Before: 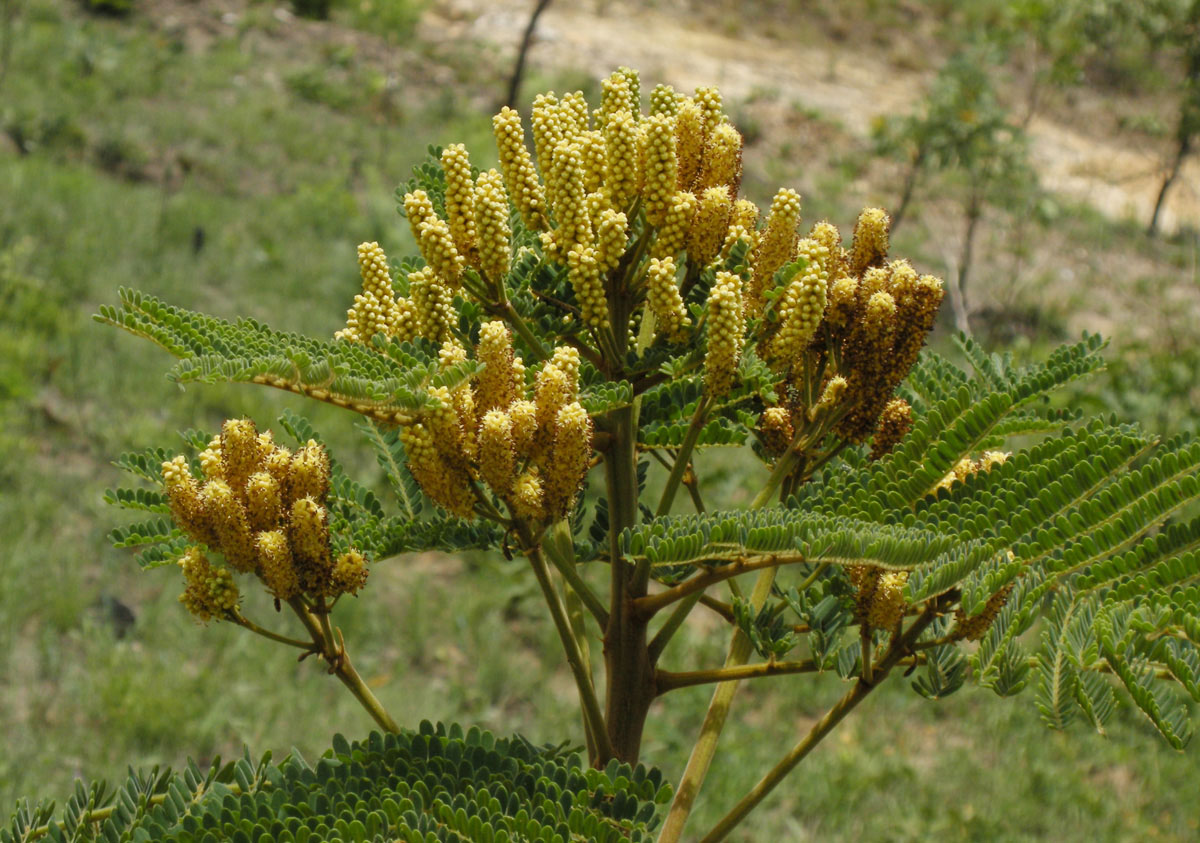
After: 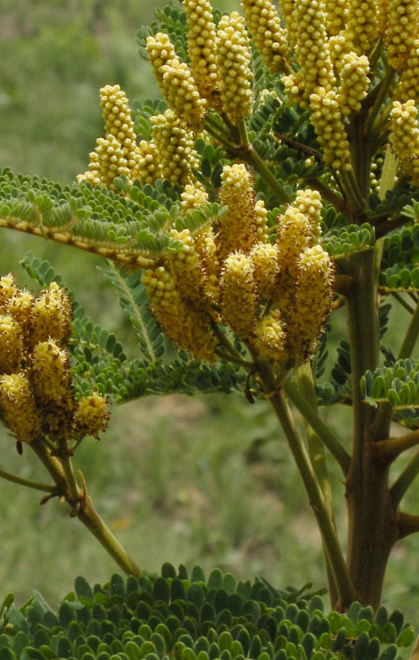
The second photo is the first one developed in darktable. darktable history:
crop and rotate: left 21.583%, top 18.632%, right 43.476%, bottom 2.967%
